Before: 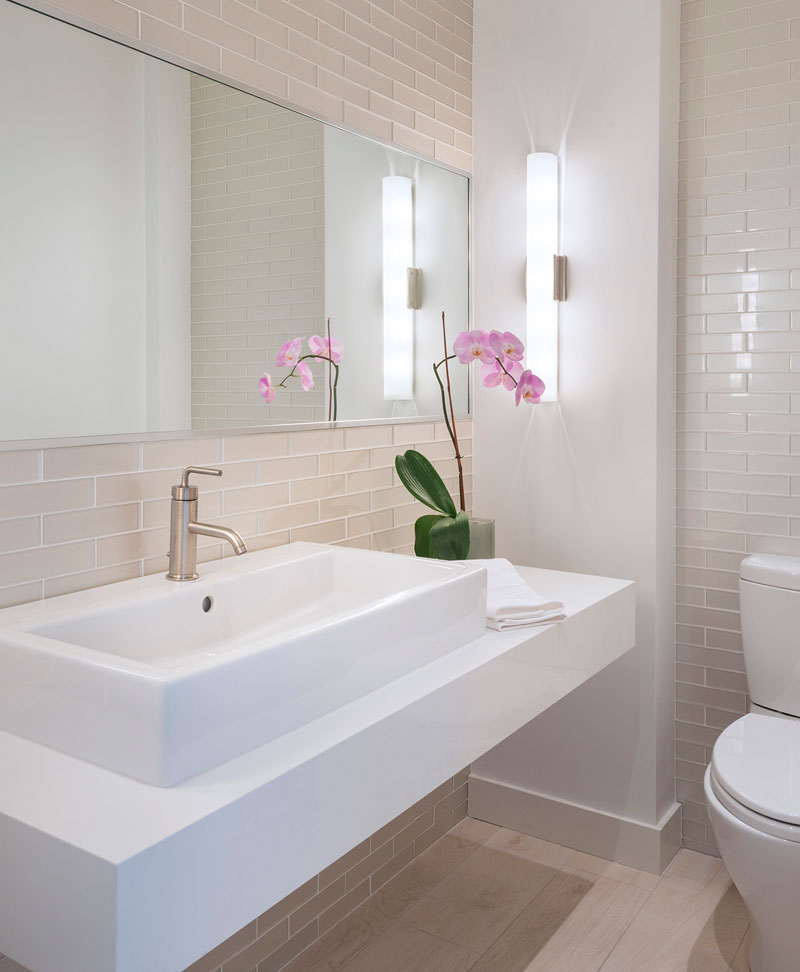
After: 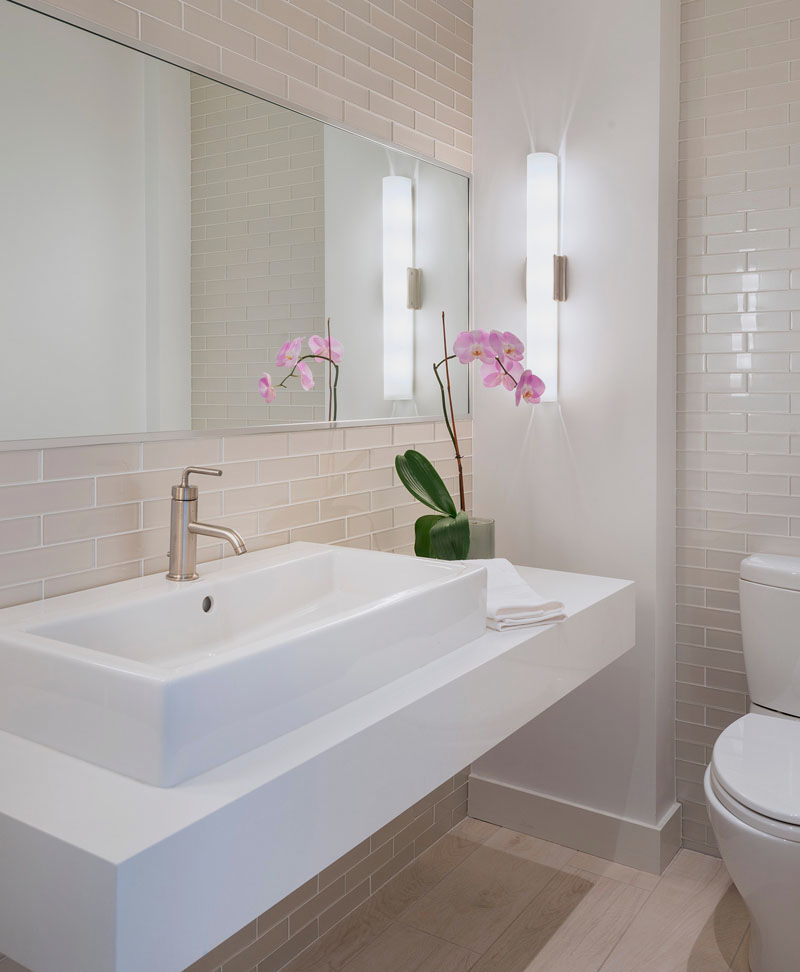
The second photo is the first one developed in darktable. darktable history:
exposure: black level correction 0.006, exposure -0.226 EV, compensate exposure bias true, compensate highlight preservation false
